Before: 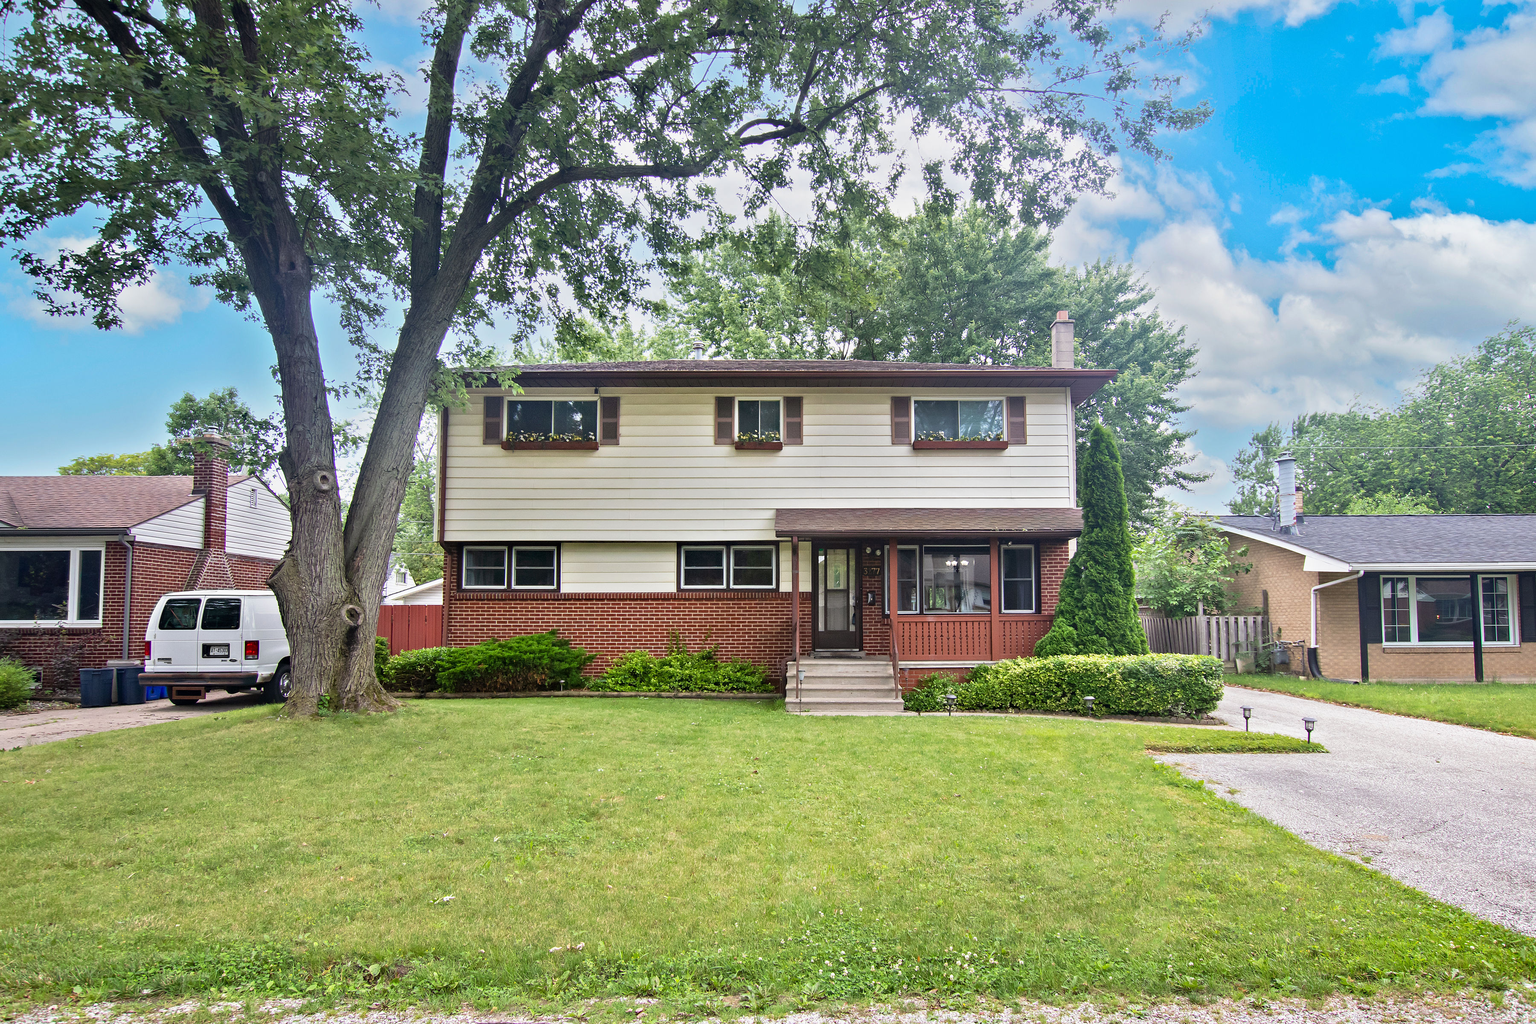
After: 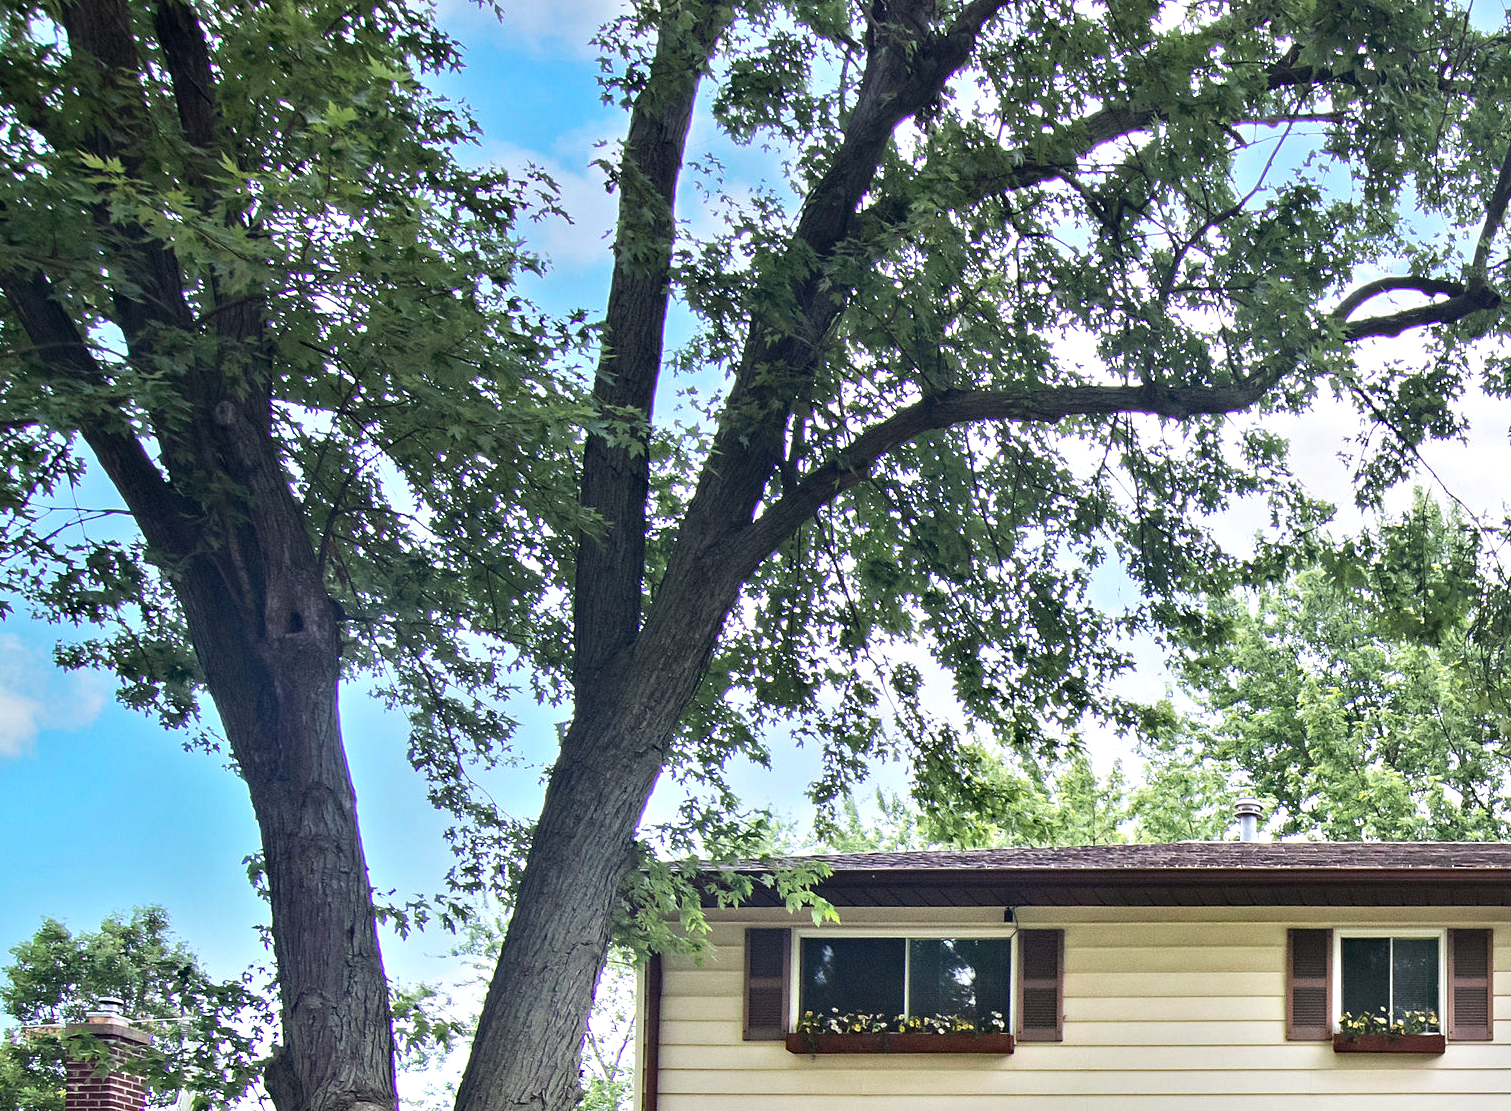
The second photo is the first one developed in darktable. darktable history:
crop and rotate: left 10.817%, top 0.062%, right 47.194%, bottom 53.626%
haze removal: compatibility mode true, adaptive false
tone equalizer: -8 EV -0.417 EV, -7 EV -0.389 EV, -6 EV -0.333 EV, -5 EV -0.222 EV, -3 EV 0.222 EV, -2 EV 0.333 EV, -1 EV 0.389 EV, +0 EV 0.417 EV, edges refinement/feathering 500, mask exposure compensation -1.57 EV, preserve details no
